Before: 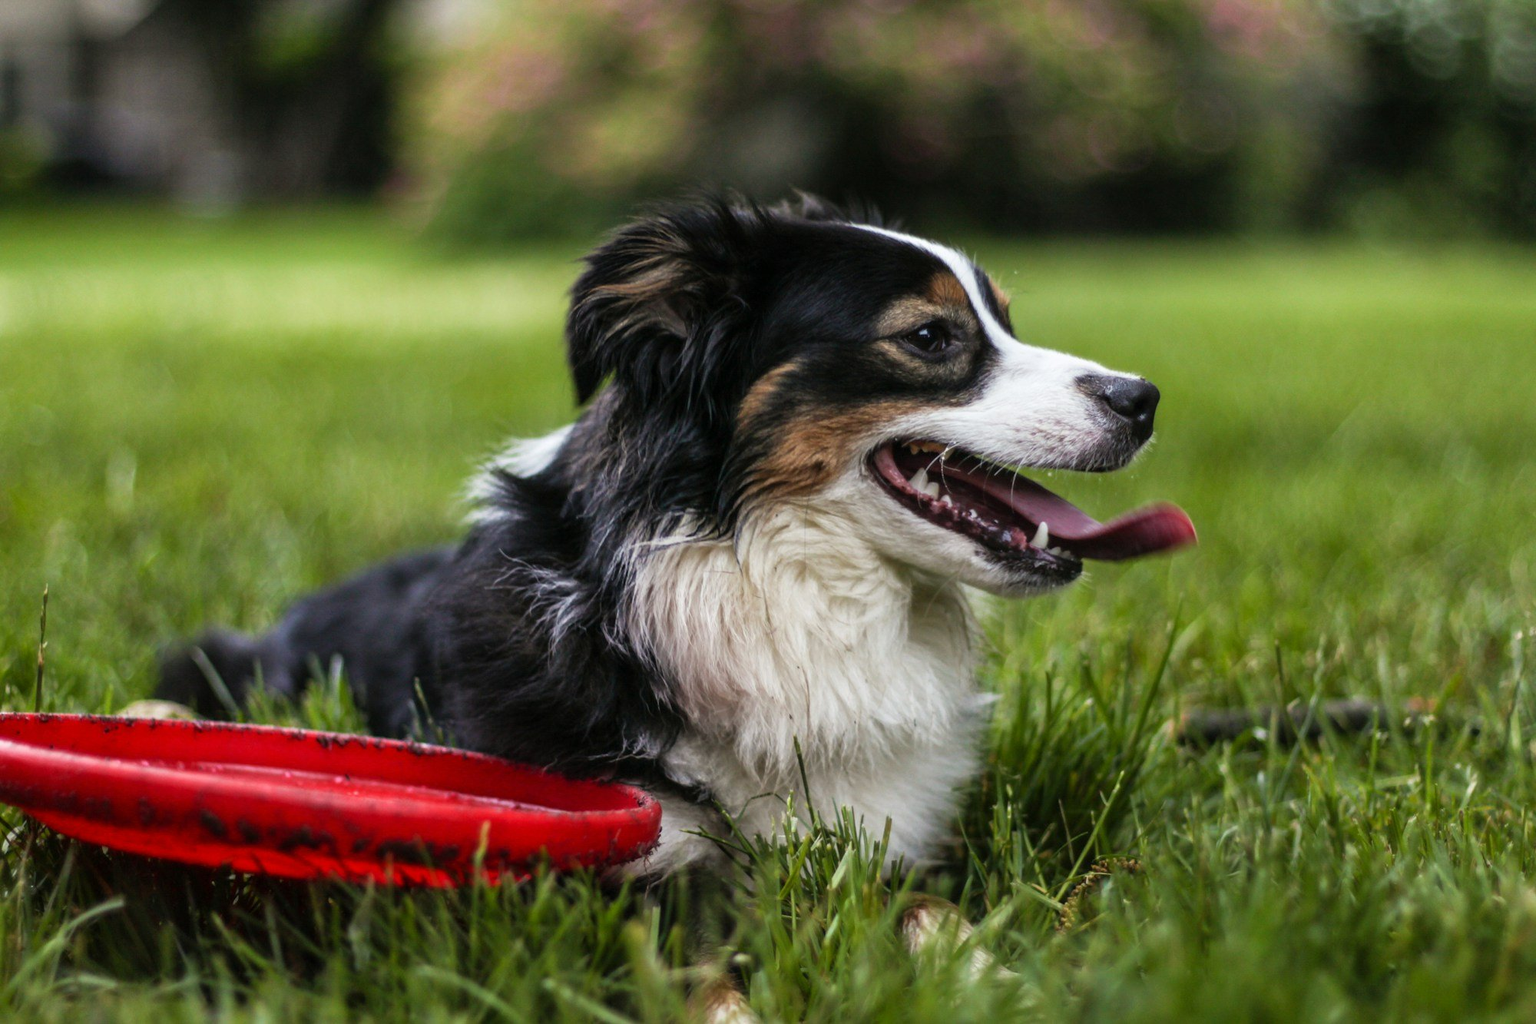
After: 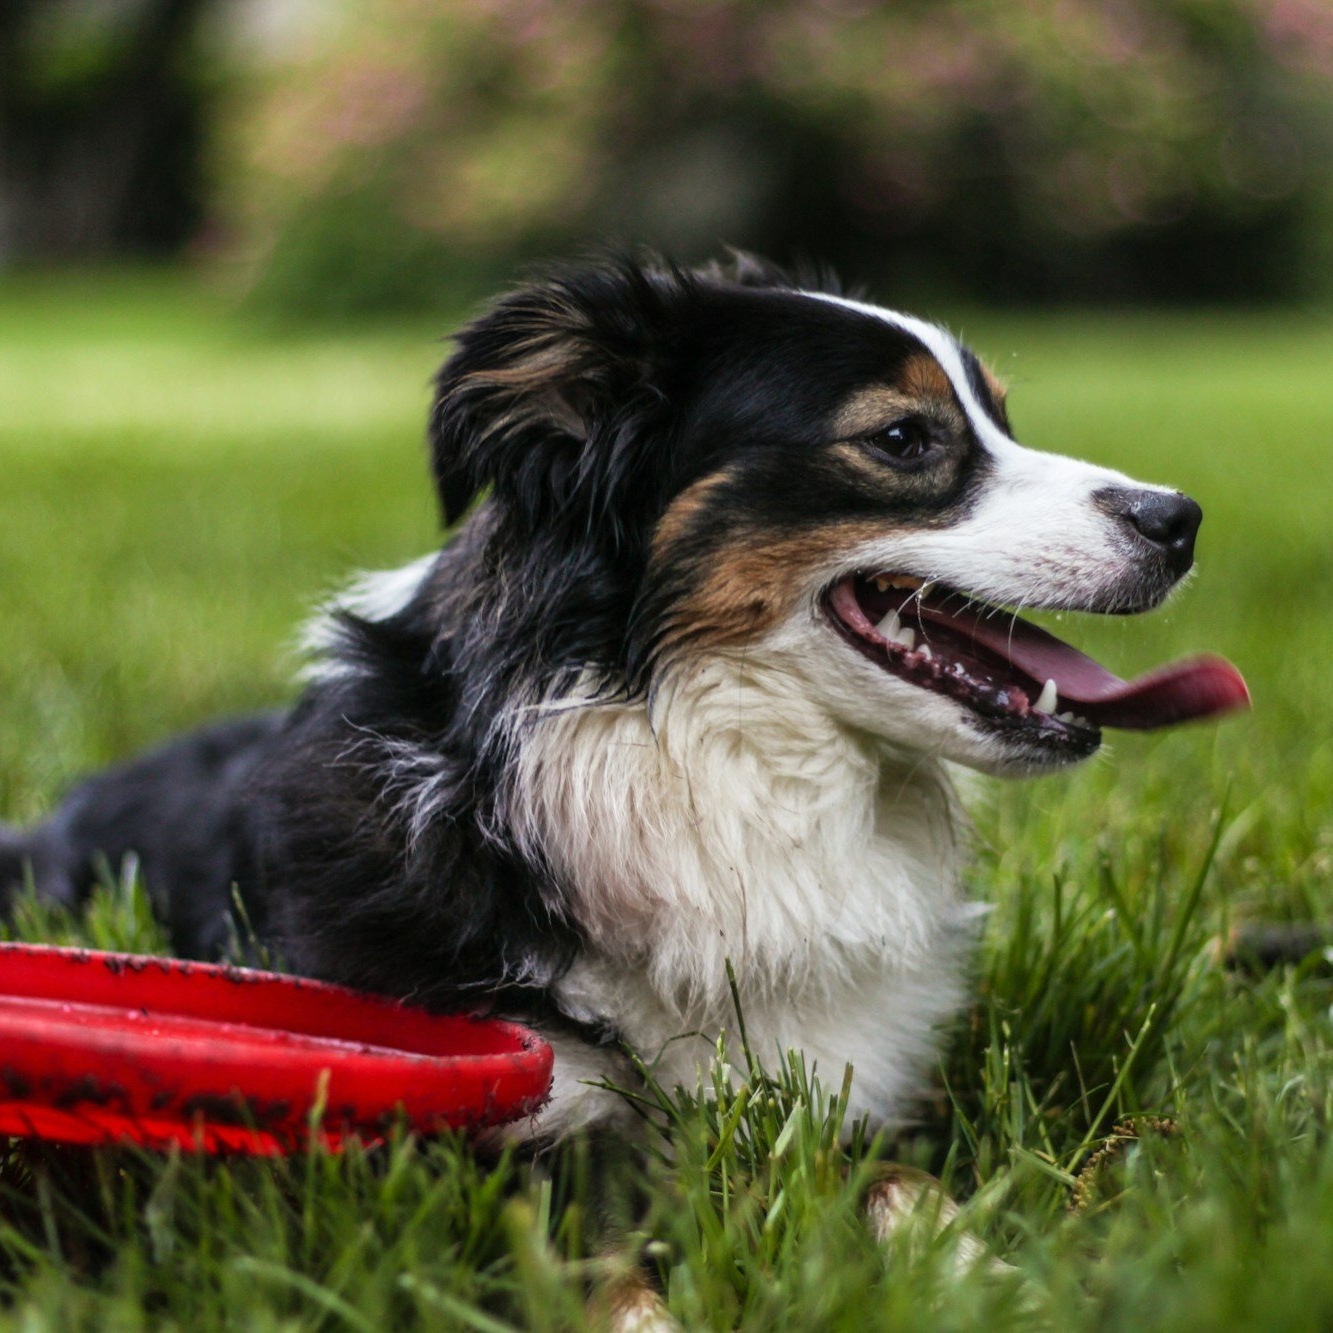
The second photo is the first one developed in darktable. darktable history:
crop: left 15.41%, right 17.929%
